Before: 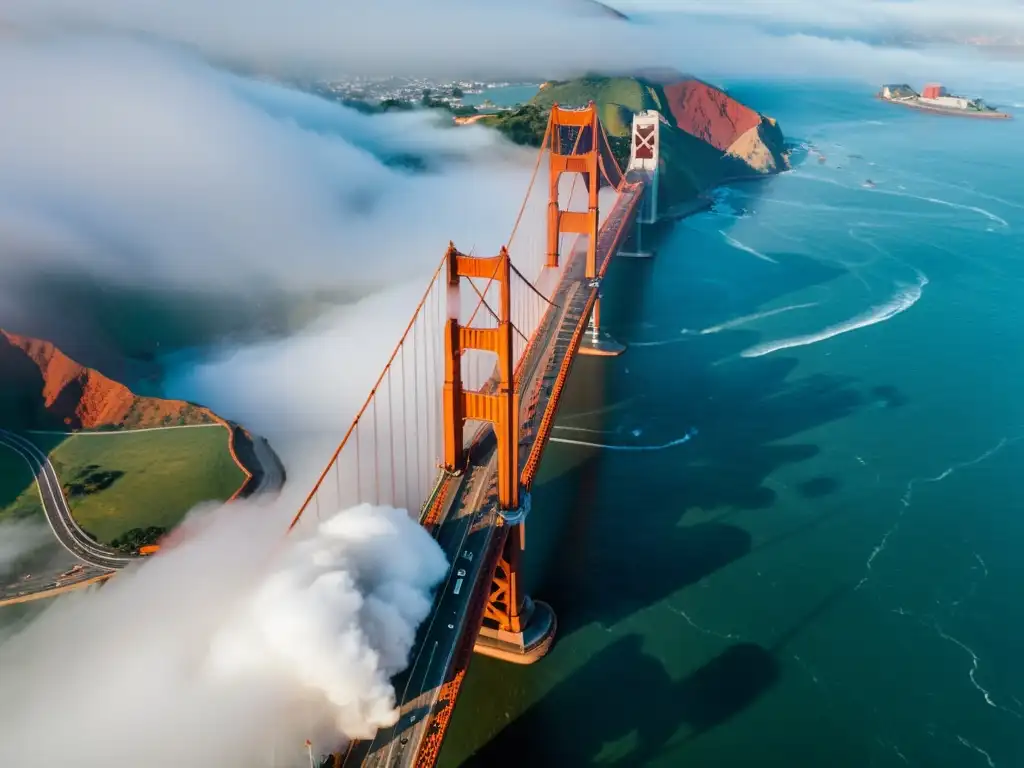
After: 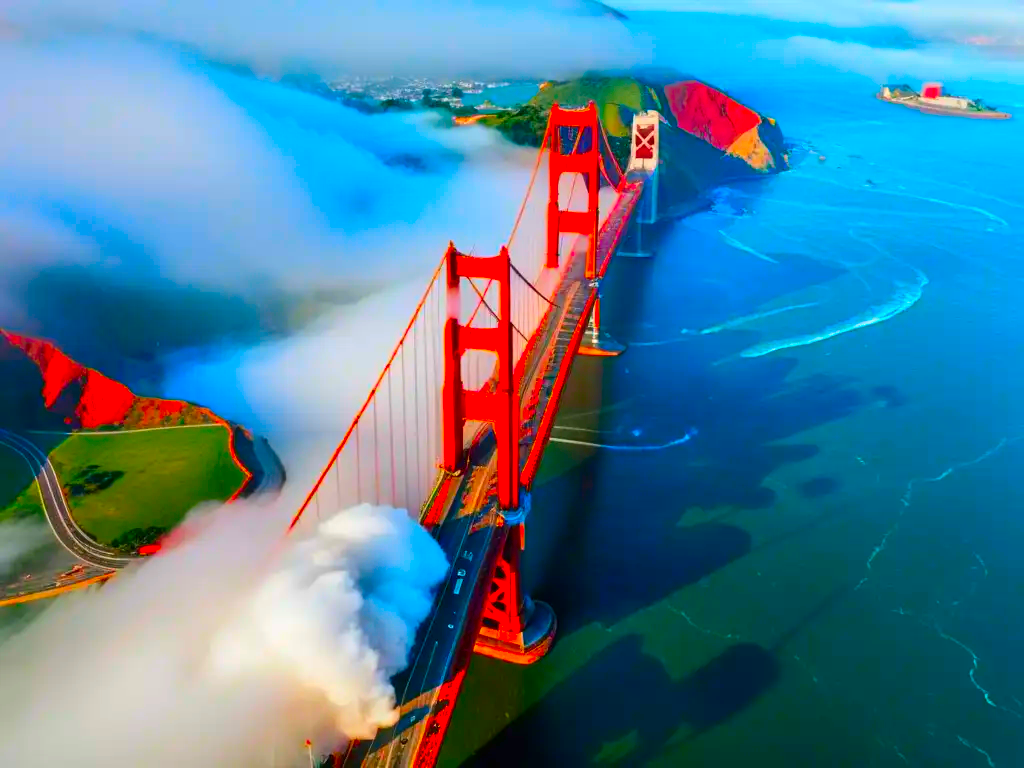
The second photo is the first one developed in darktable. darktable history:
color correction: highlights b* 0.027, saturation 3
